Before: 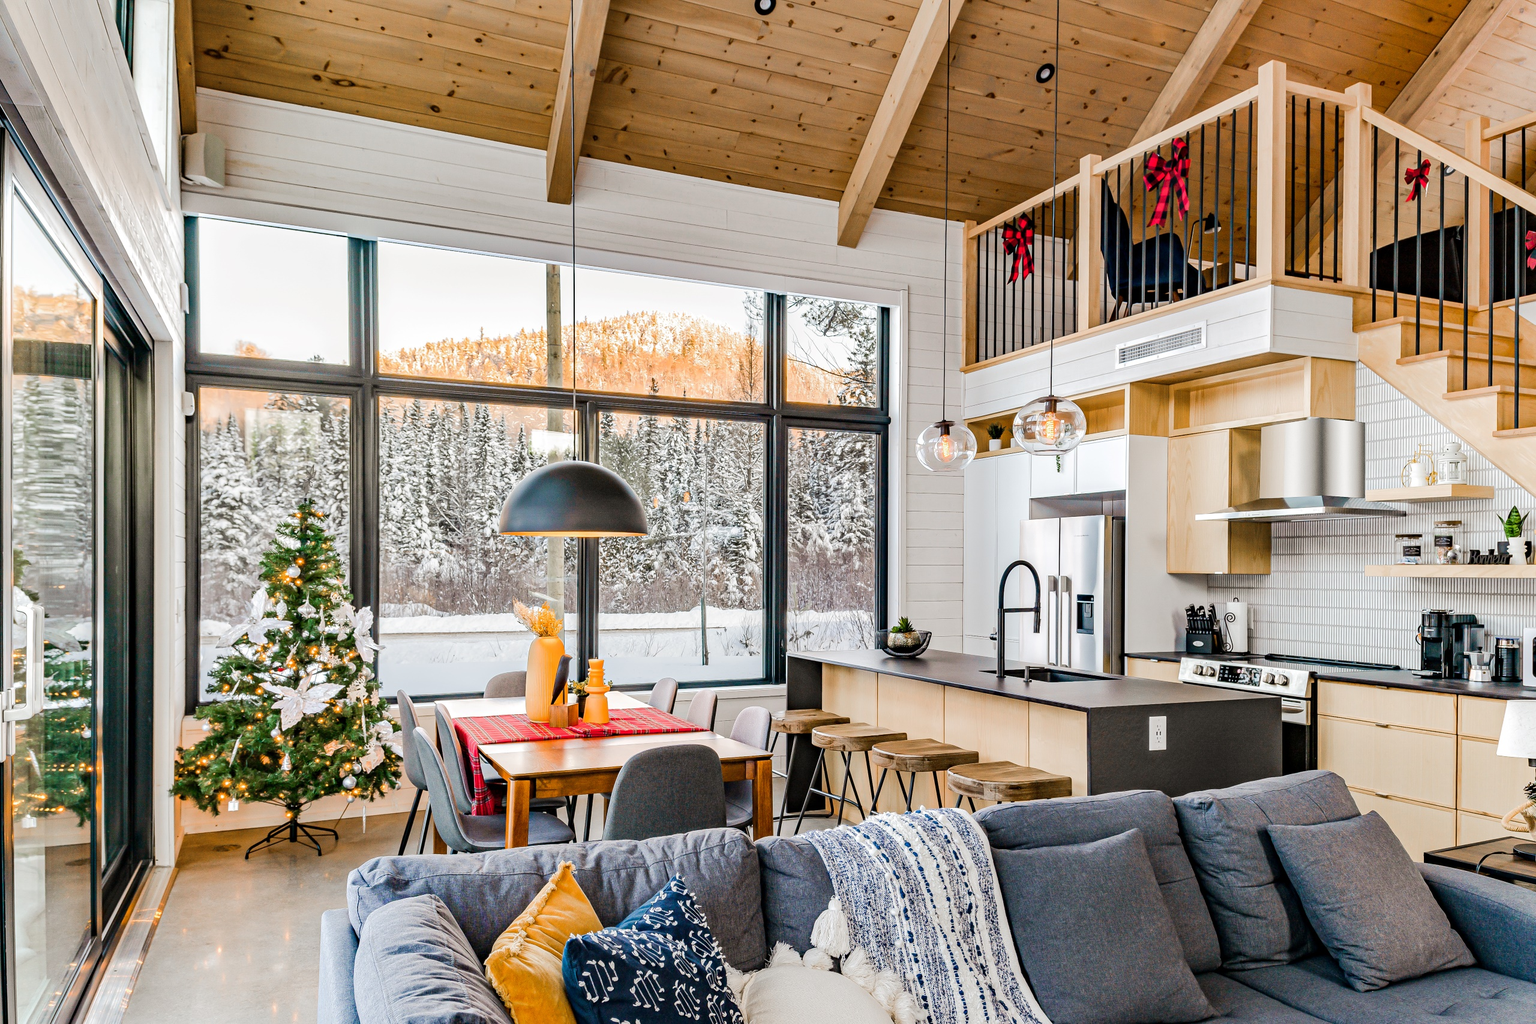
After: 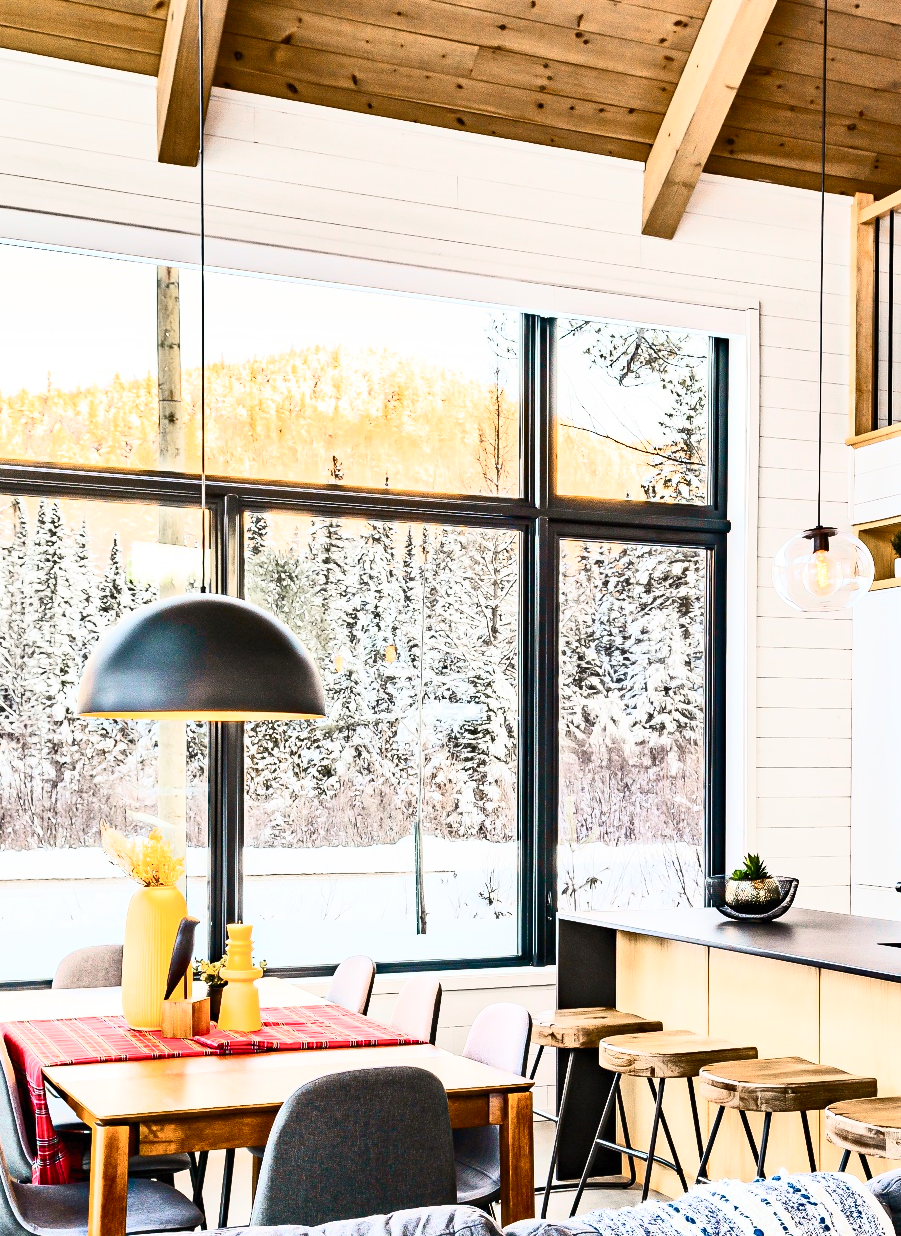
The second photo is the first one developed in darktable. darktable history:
contrast brightness saturation: contrast 0.62, brightness 0.34, saturation 0.14
crop and rotate: left 29.476%, top 10.214%, right 35.32%, bottom 17.333%
